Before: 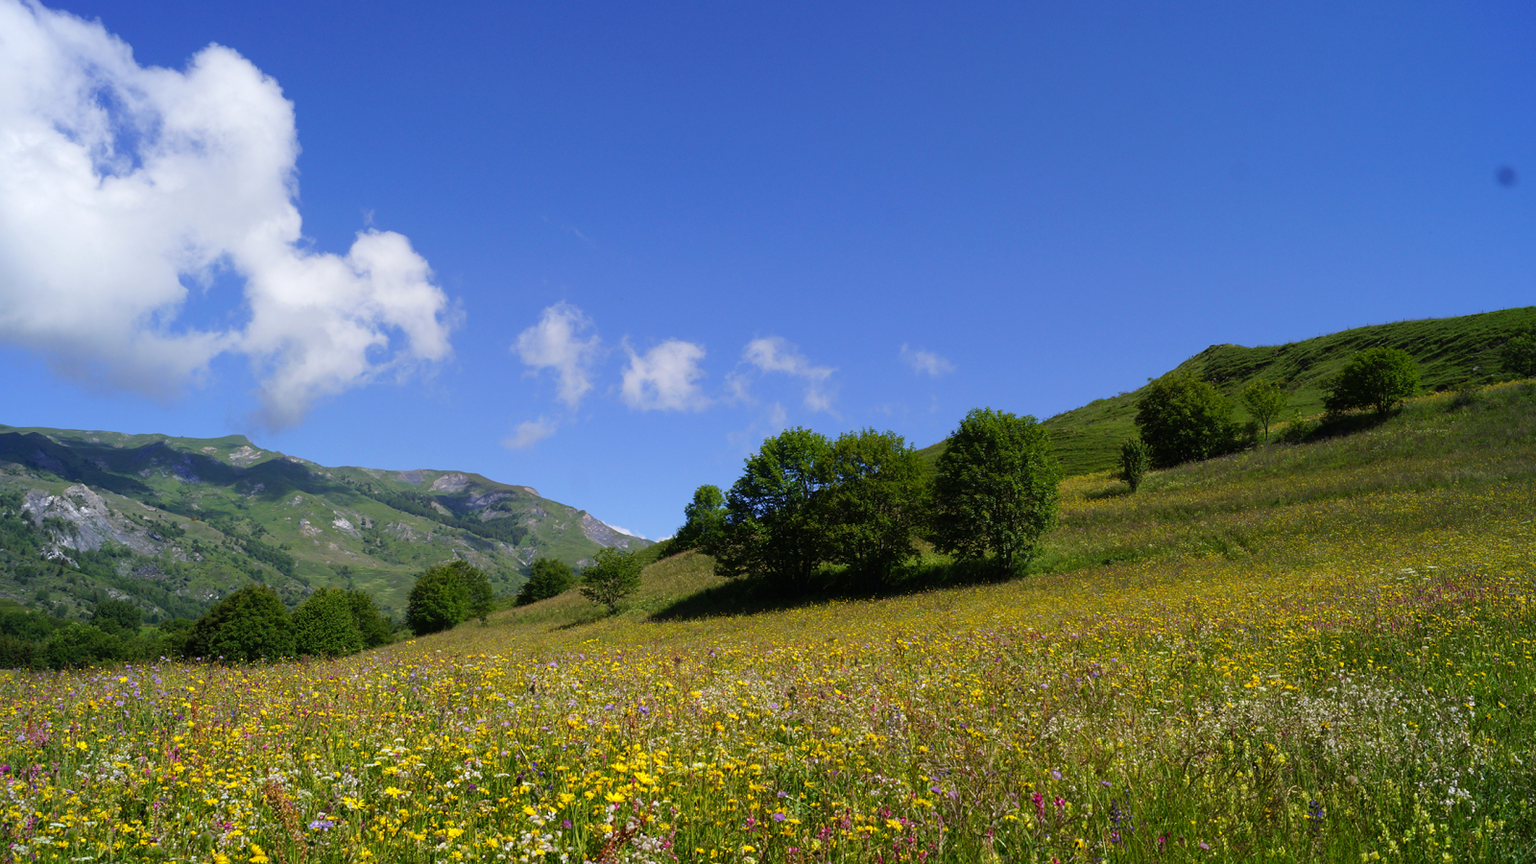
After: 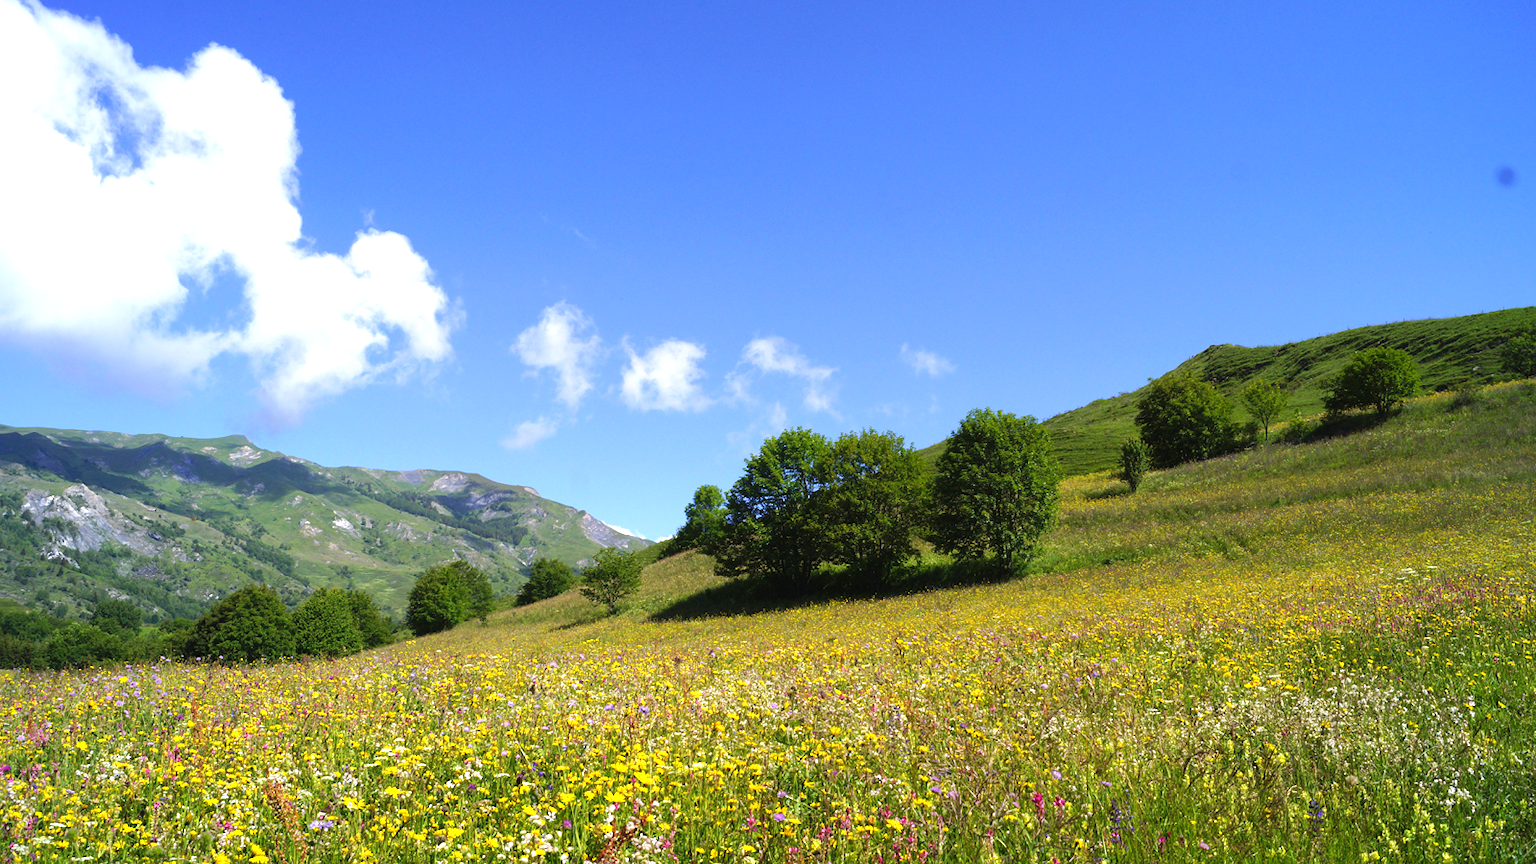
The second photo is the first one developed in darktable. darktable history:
exposure: black level correction -0.001, exposure 0.908 EV, compensate highlight preservation false
